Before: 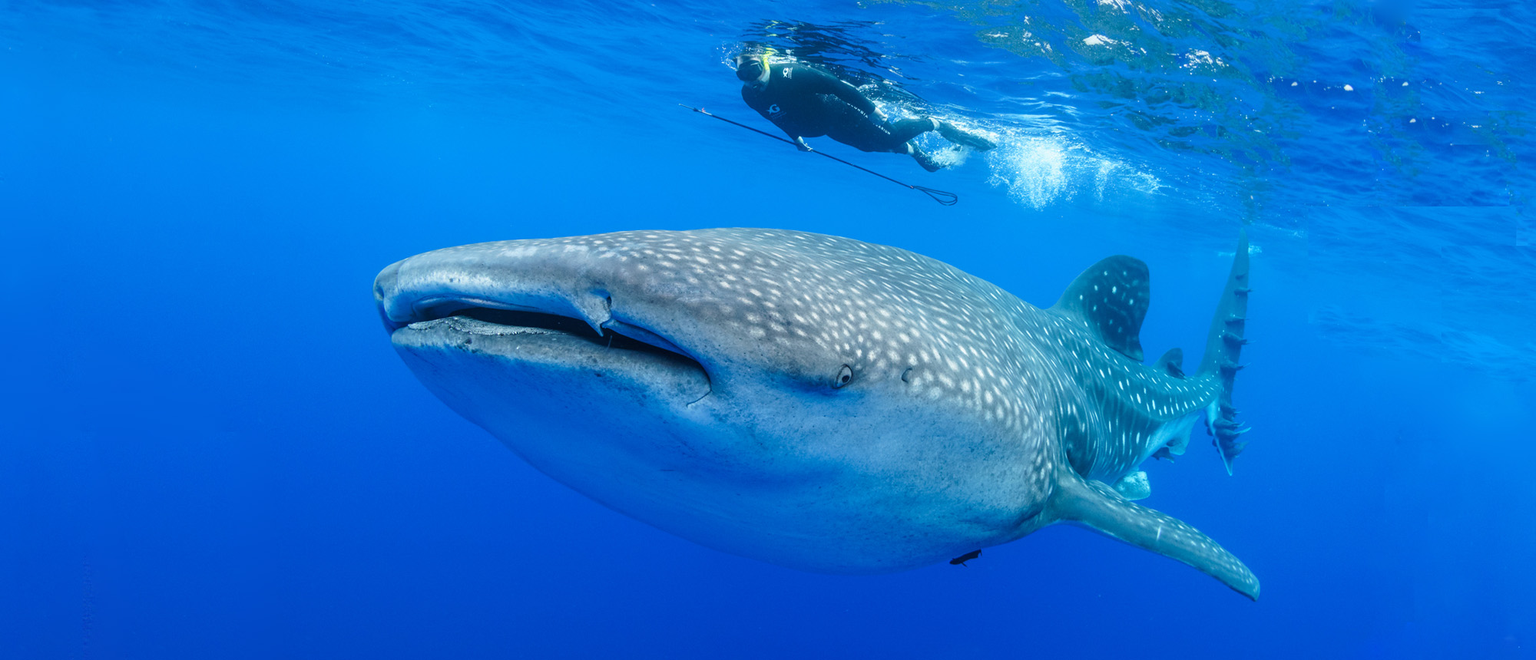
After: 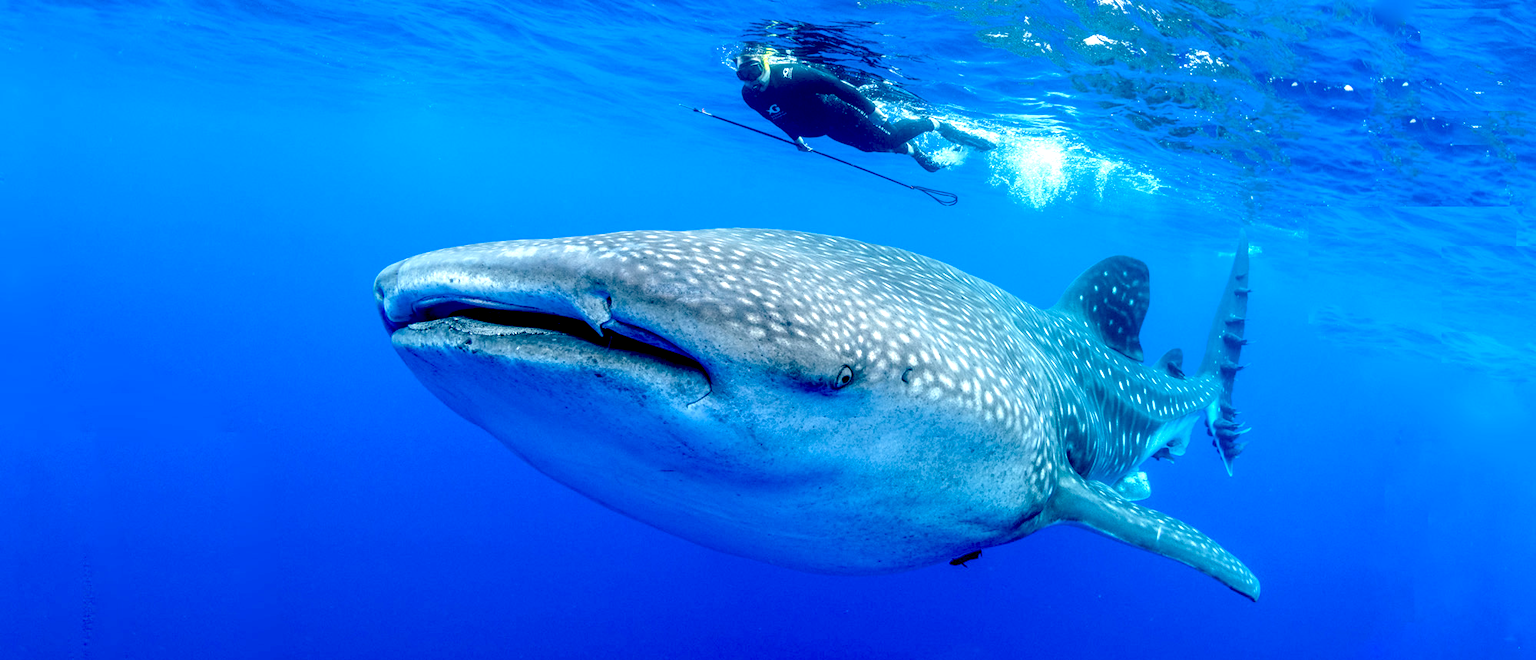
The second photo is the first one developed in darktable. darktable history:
local contrast: on, module defaults
exposure: black level correction 0.04, exposure 0.5 EV, compensate highlight preservation false
